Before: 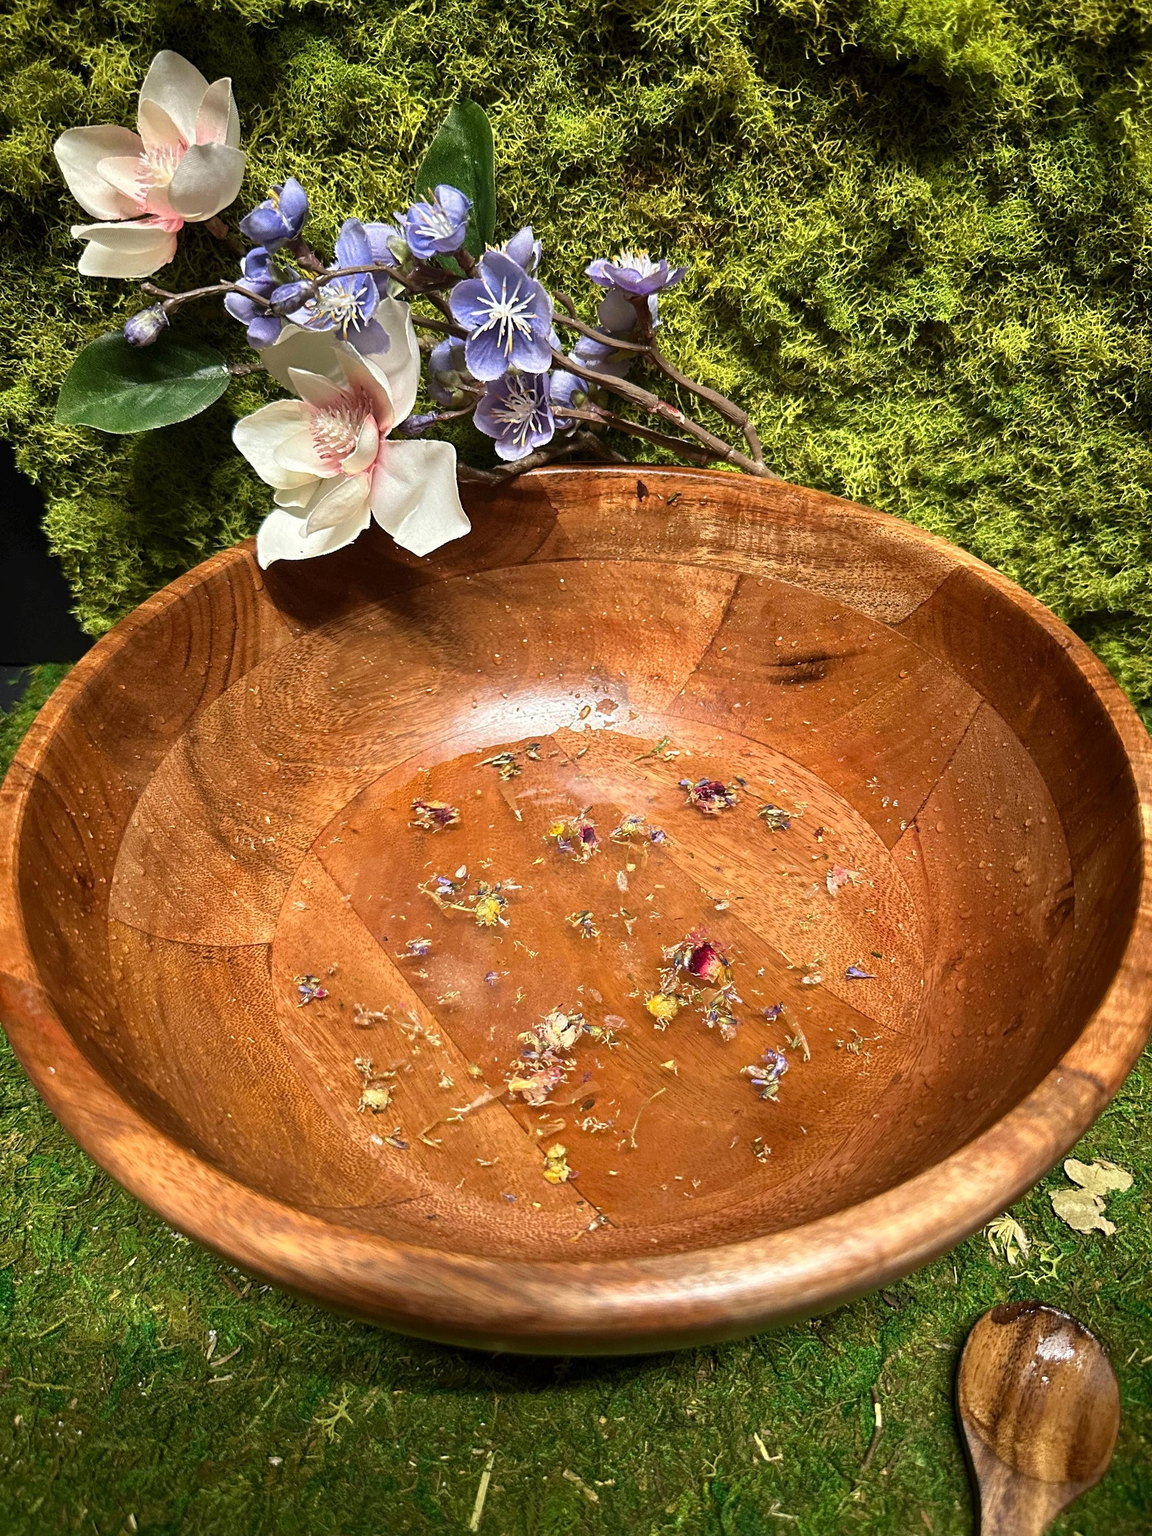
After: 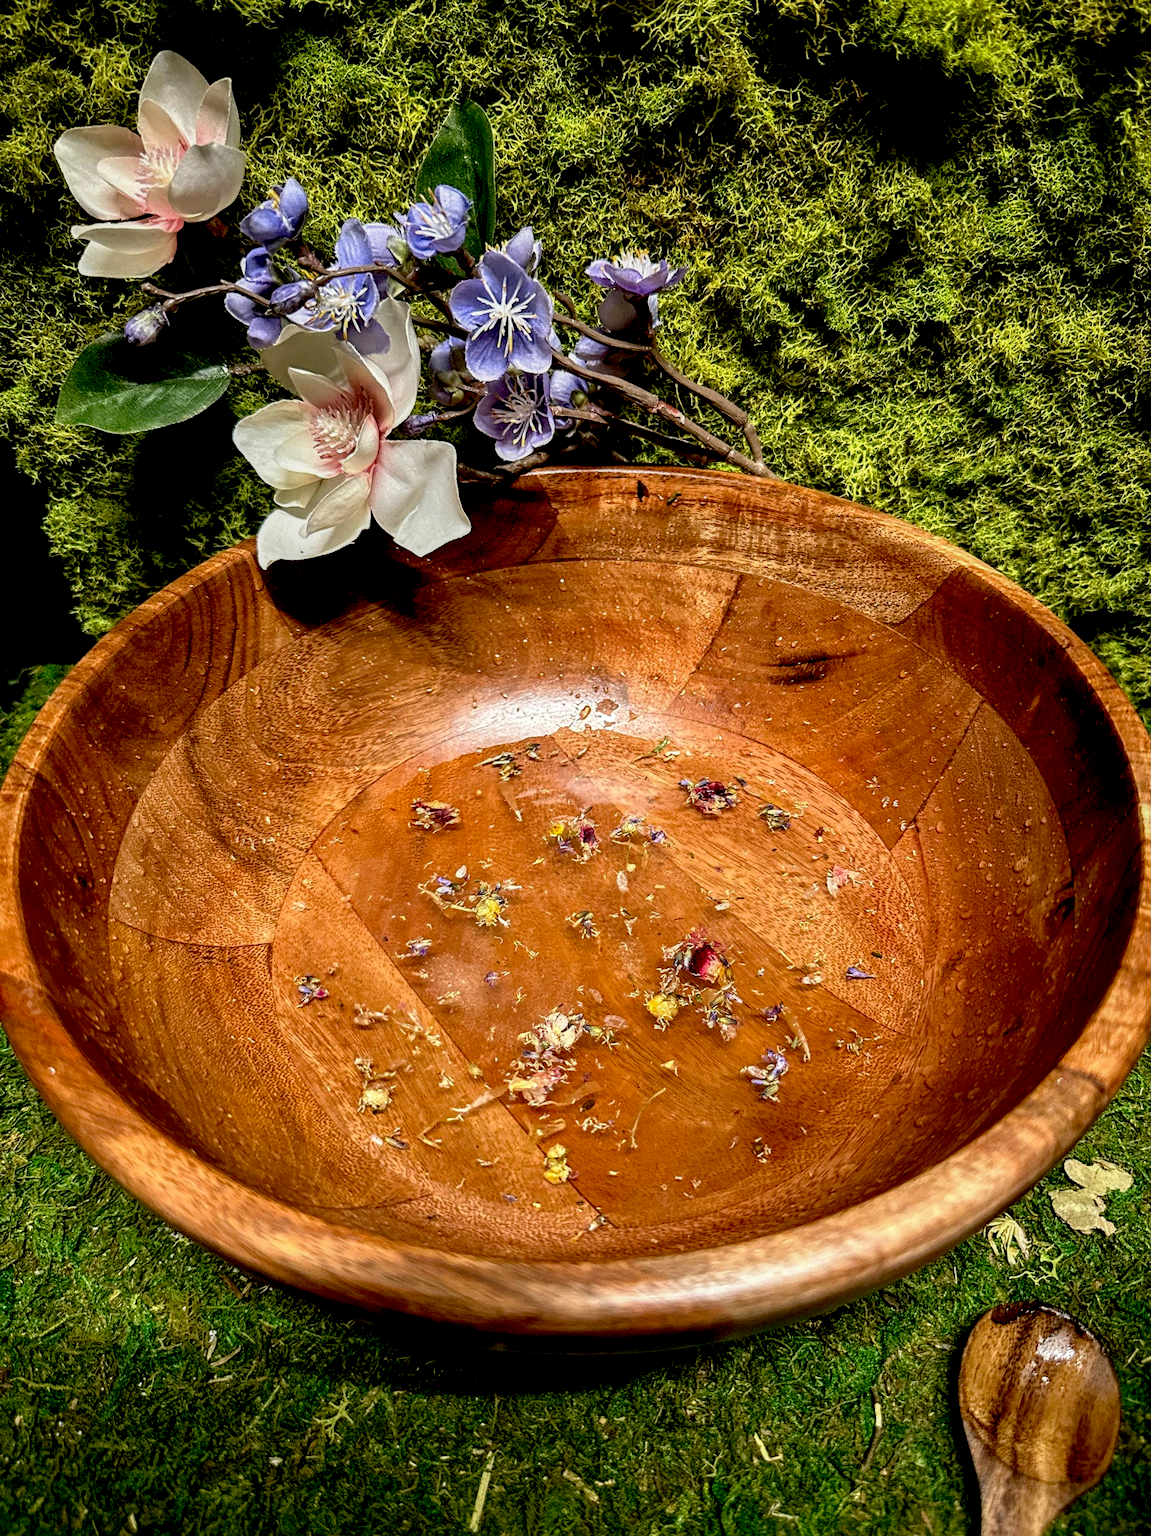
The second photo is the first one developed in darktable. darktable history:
local contrast: on, module defaults
exposure: black level correction 0.028, exposure -0.081 EV, compensate highlight preservation false
